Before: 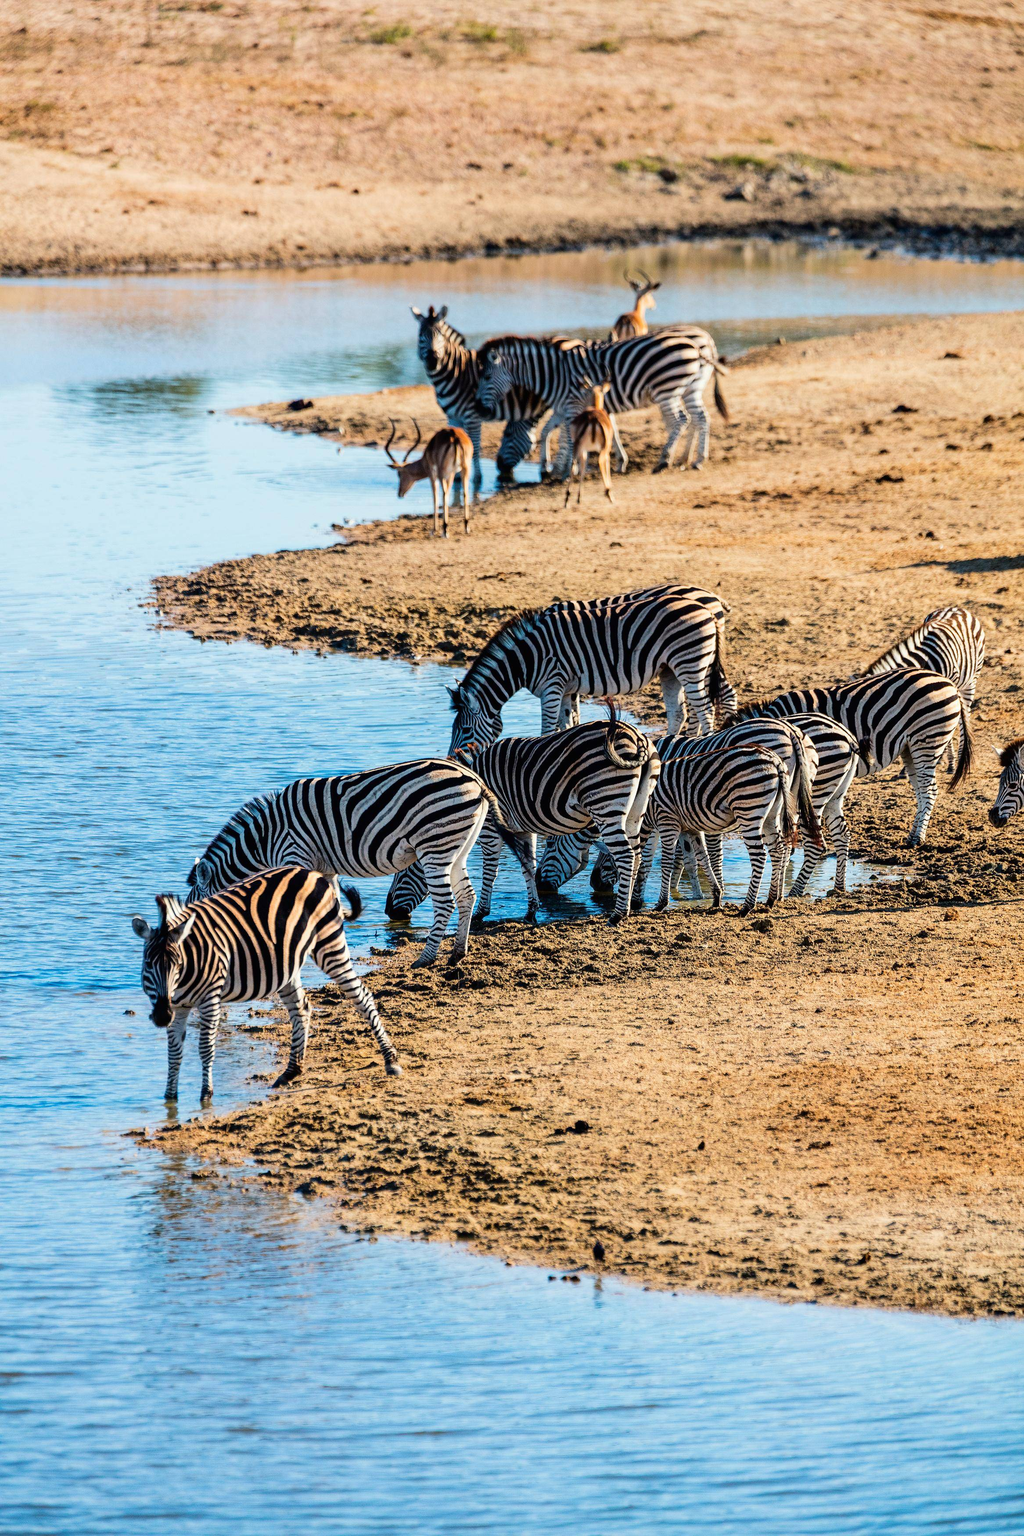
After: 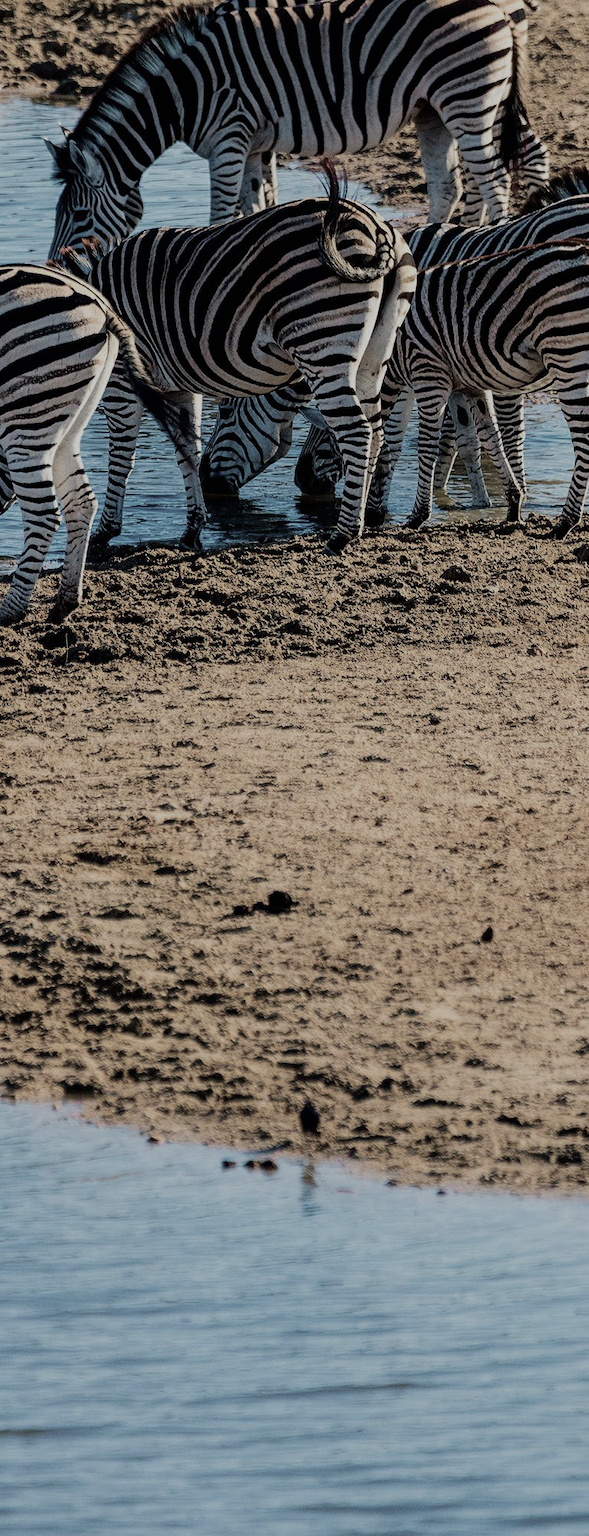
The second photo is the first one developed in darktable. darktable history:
exposure: black level correction 0, exposure -0.761 EV, compensate highlight preservation false
crop: left 41.043%, top 39.475%, right 25.718%, bottom 2.763%
color zones: curves: ch0 [(0, 0.6) (0.129, 0.508) (0.193, 0.483) (0.429, 0.5) (0.571, 0.5) (0.714, 0.5) (0.857, 0.5) (1, 0.6)]; ch1 [(0, 0.481) (0.112, 0.245) (0.213, 0.223) (0.429, 0.233) (0.571, 0.231) (0.683, 0.242) (0.857, 0.296) (1, 0.481)]
velvia: strength 30.43%
